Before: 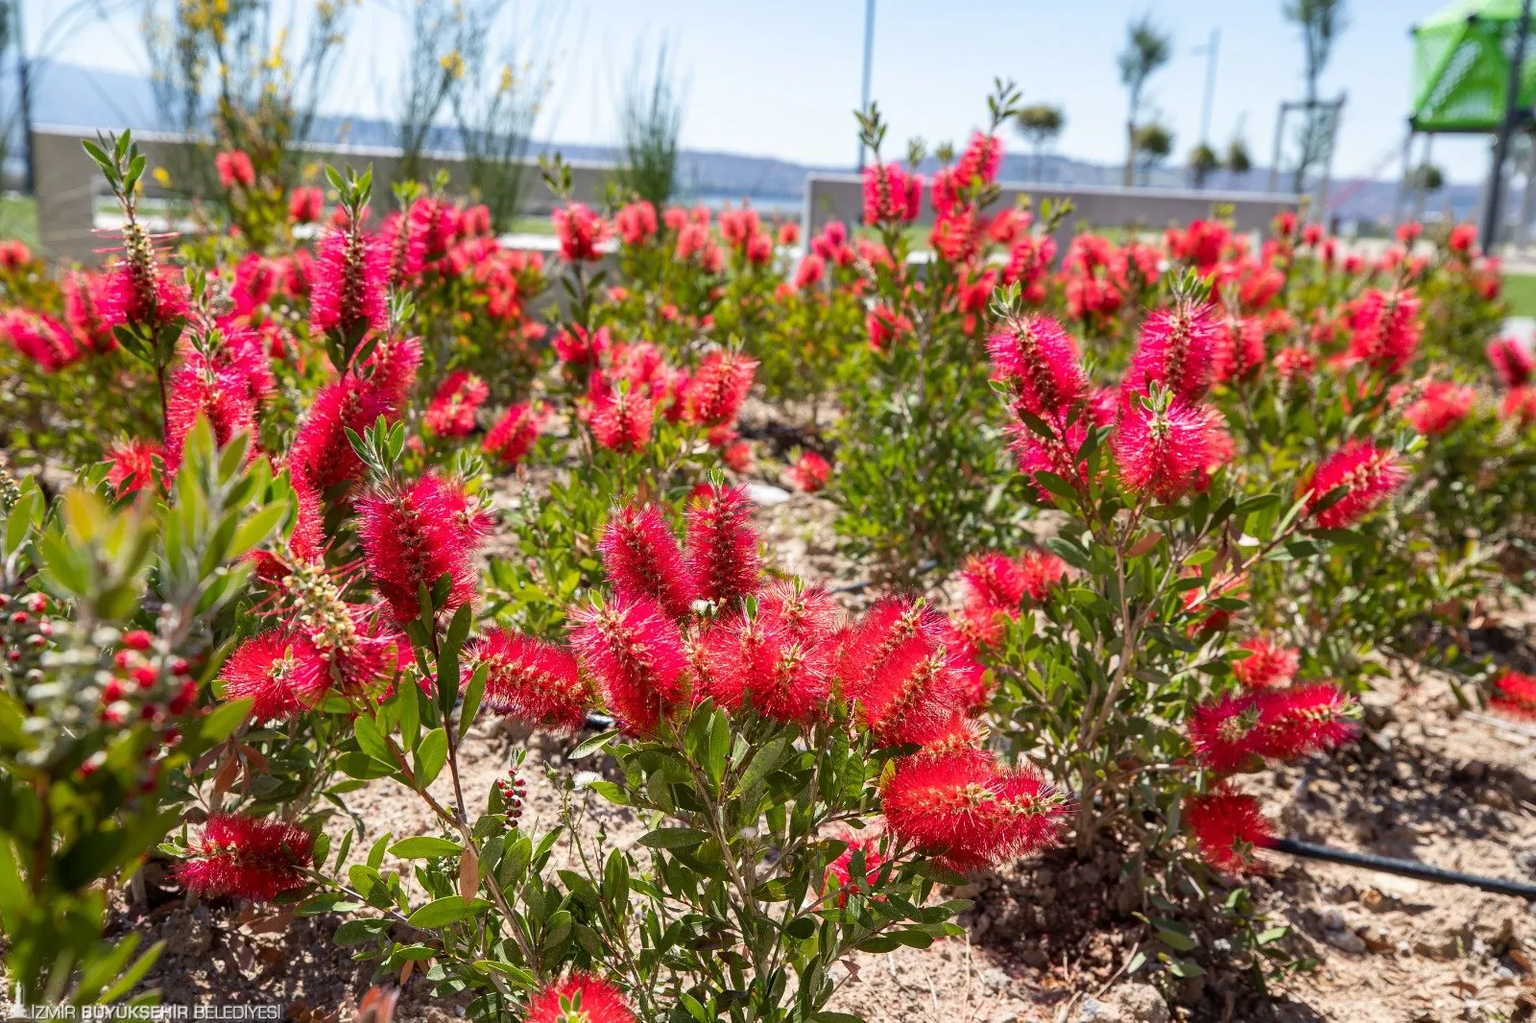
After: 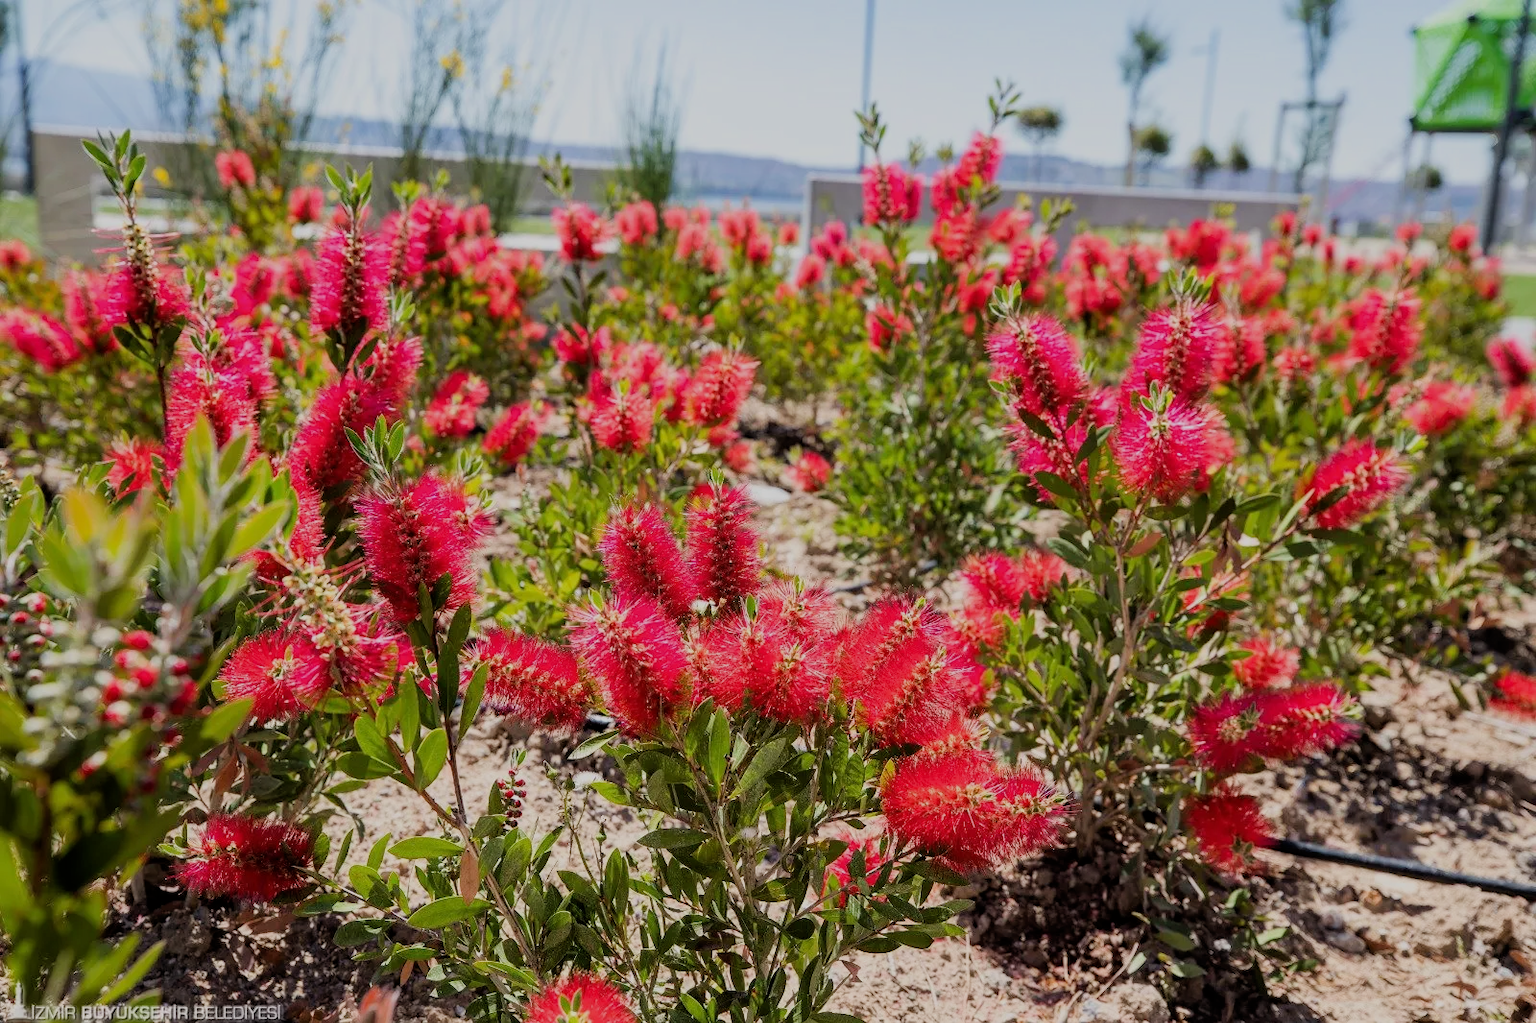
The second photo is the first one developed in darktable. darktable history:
filmic rgb: black relative exposure -6.99 EV, white relative exposure 5.66 EV, hardness 2.86
